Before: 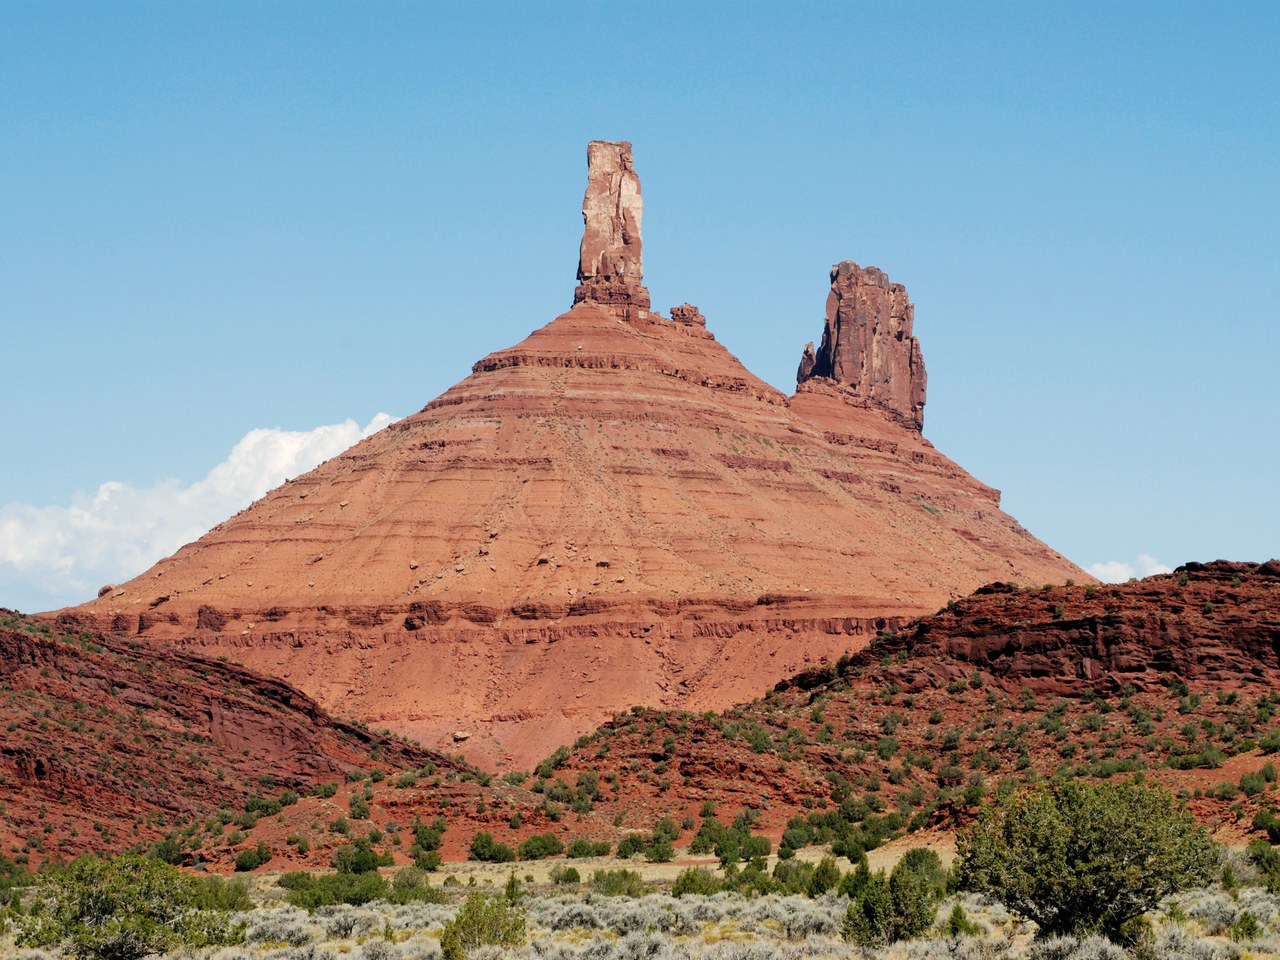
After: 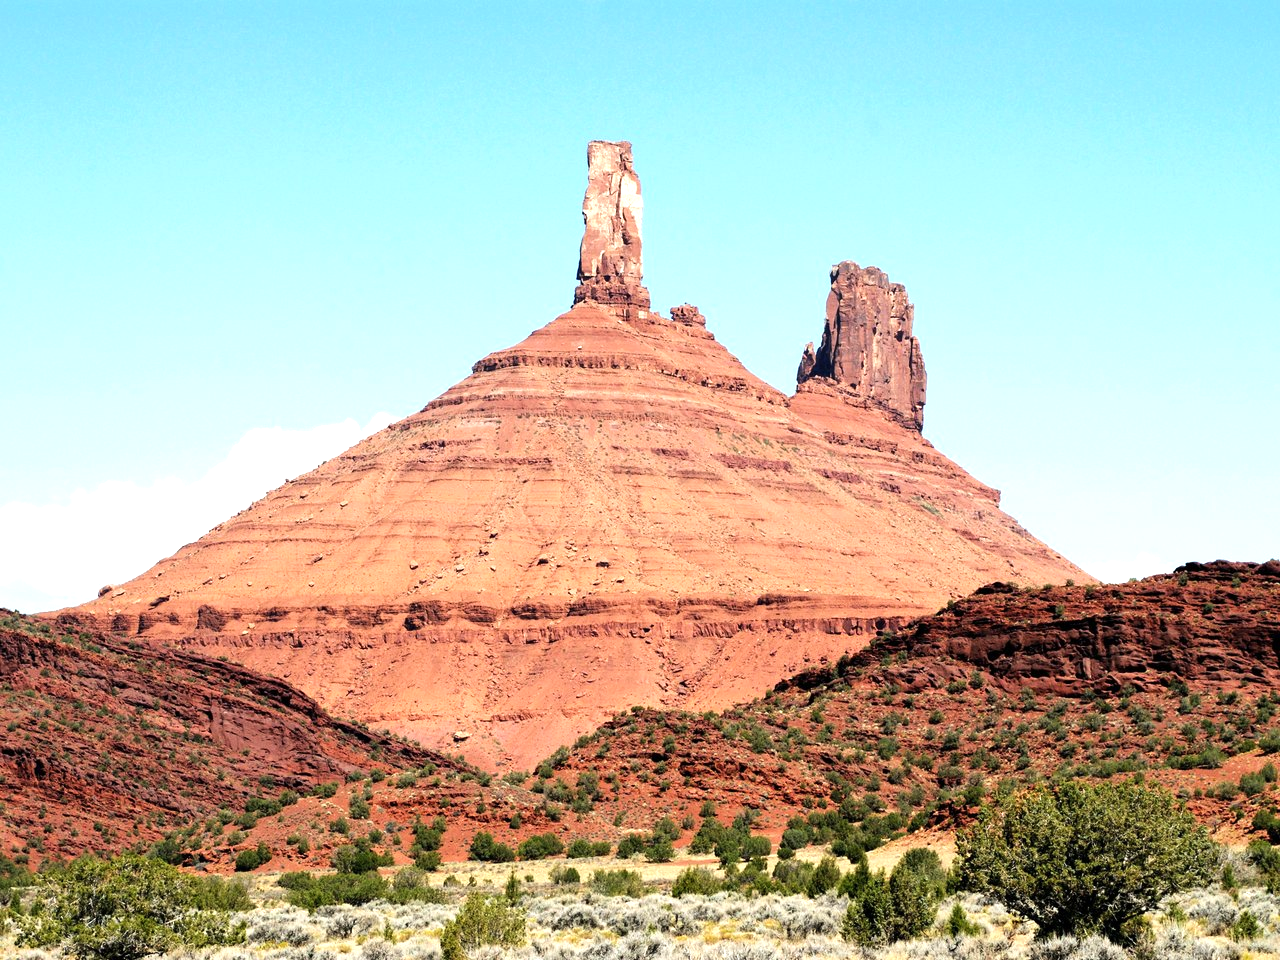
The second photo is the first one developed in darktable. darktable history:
tone equalizer: -8 EV -0.417 EV, -7 EV -0.389 EV, -6 EV -0.333 EV, -5 EV -0.222 EV, -3 EV 0.222 EV, -2 EV 0.333 EV, -1 EV 0.389 EV, +0 EV 0.417 EV, edges refinement/feathering 500, mask exposure compensation -1.57 EV, preserve details no
exposure: exposure 0.6 EV, compensate highlight preservation false
